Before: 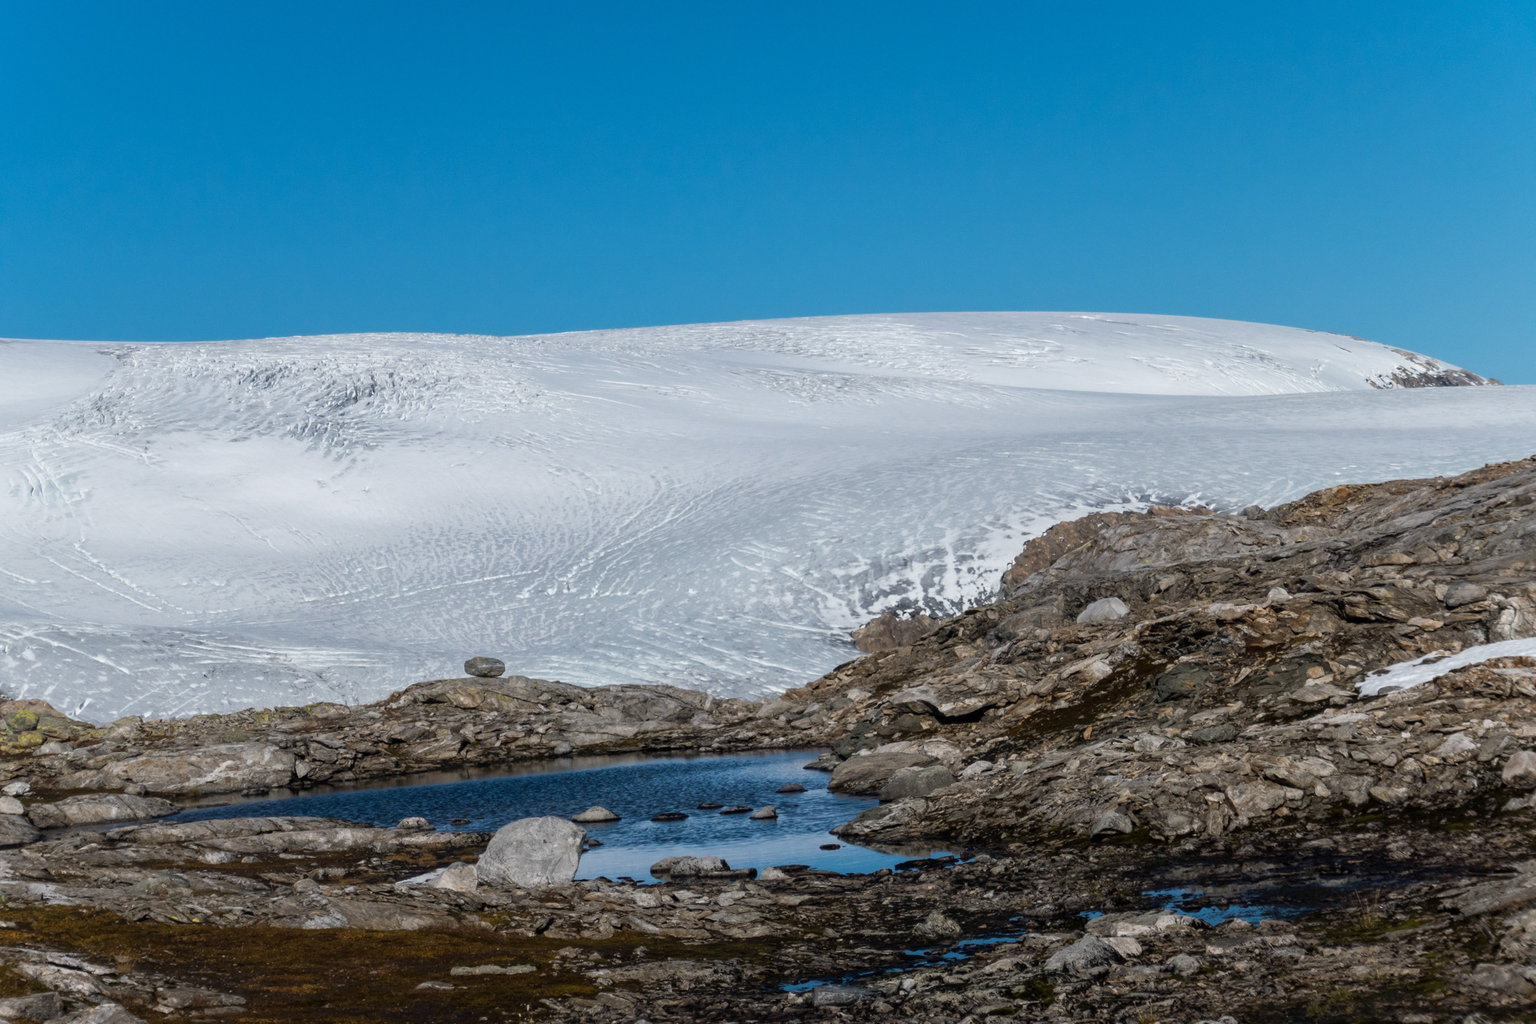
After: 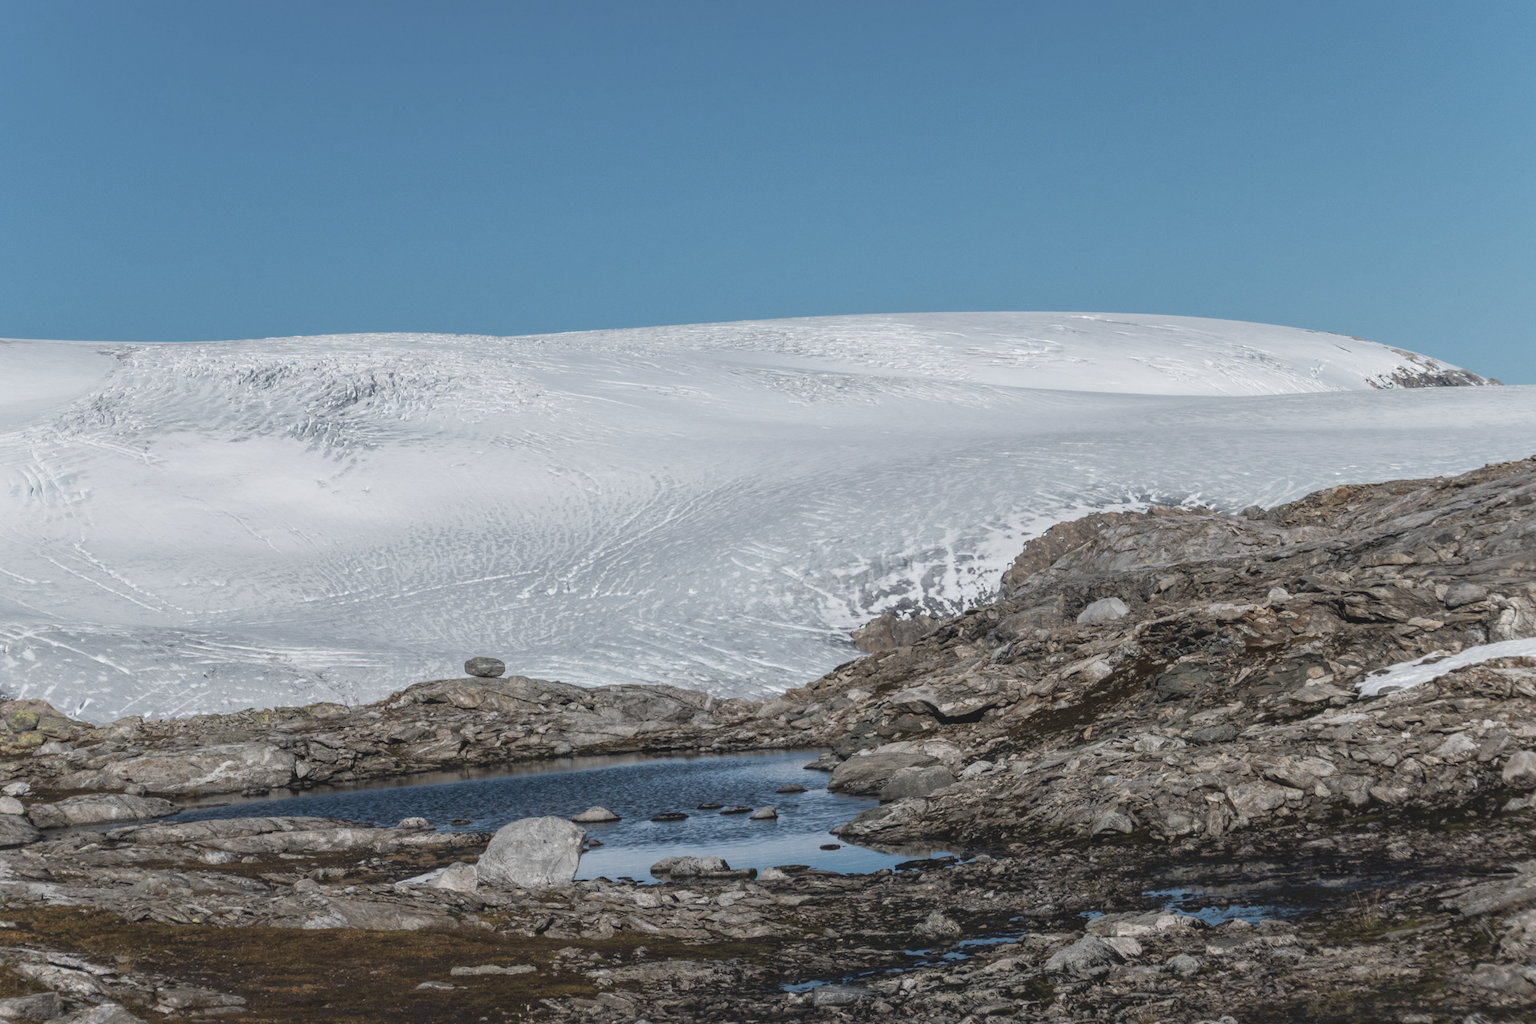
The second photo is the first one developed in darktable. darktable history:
local contrast: on, module defaults
tone equalizer: on, module defaults
exposure: exposure 0.29 EV, compensate highlight preservation false
contrast brightness saturation: contrast -0.26, saturation -0.43
